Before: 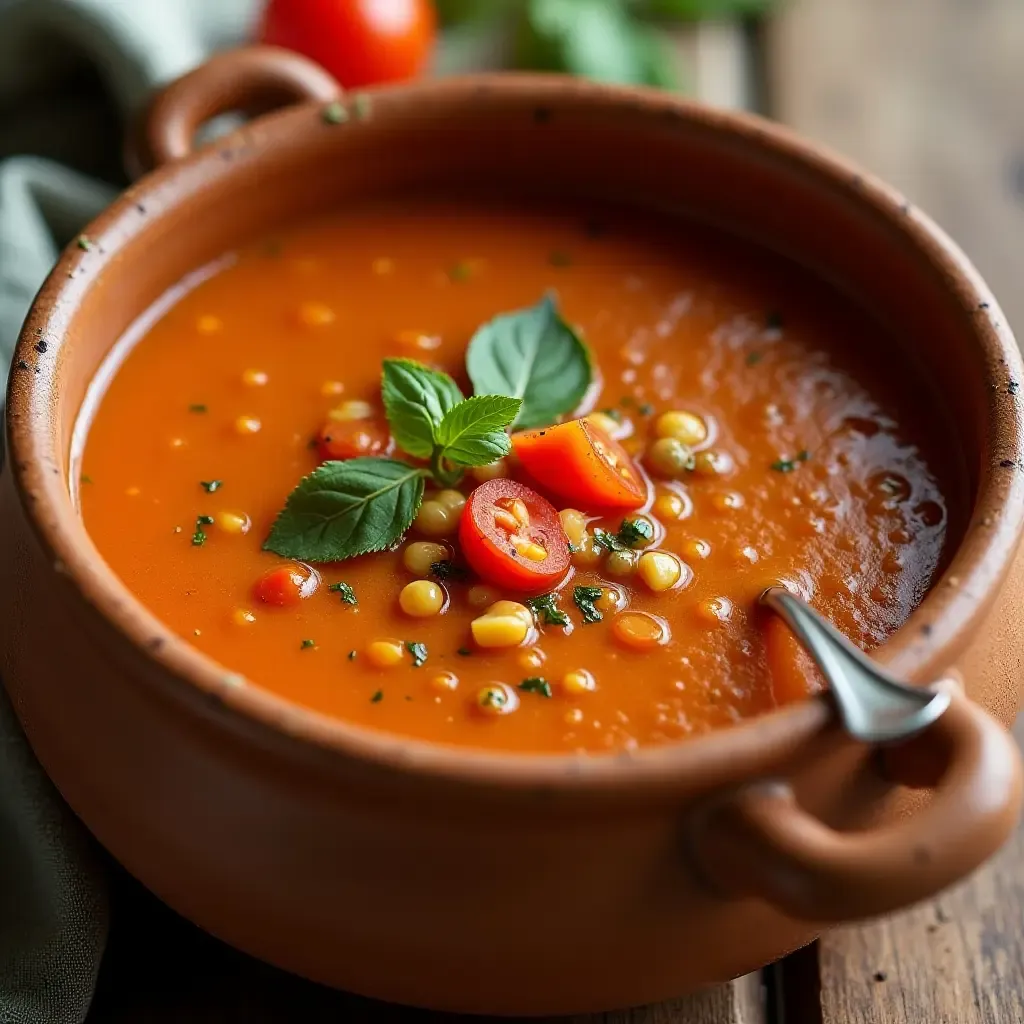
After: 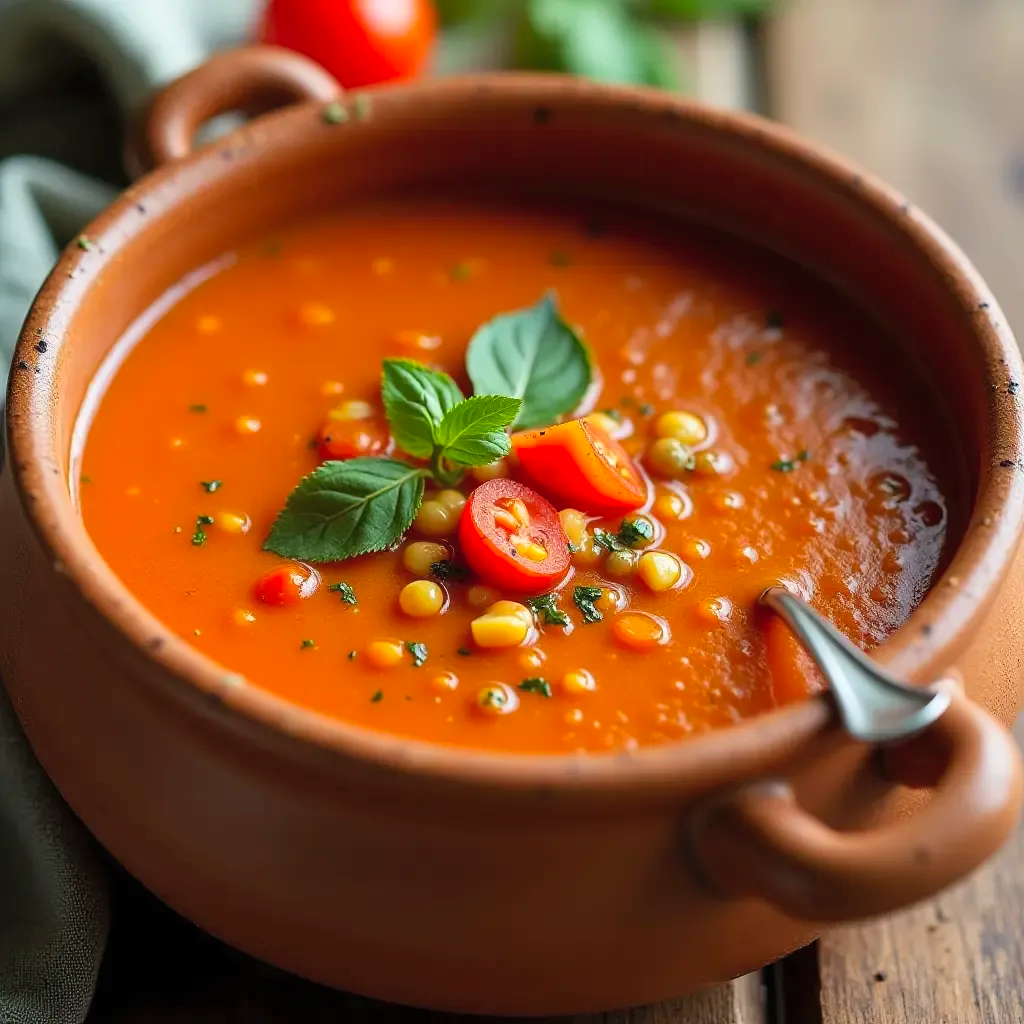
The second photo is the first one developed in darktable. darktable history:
contrast brightness saturation: brightness 0.088, saturation 0.193
